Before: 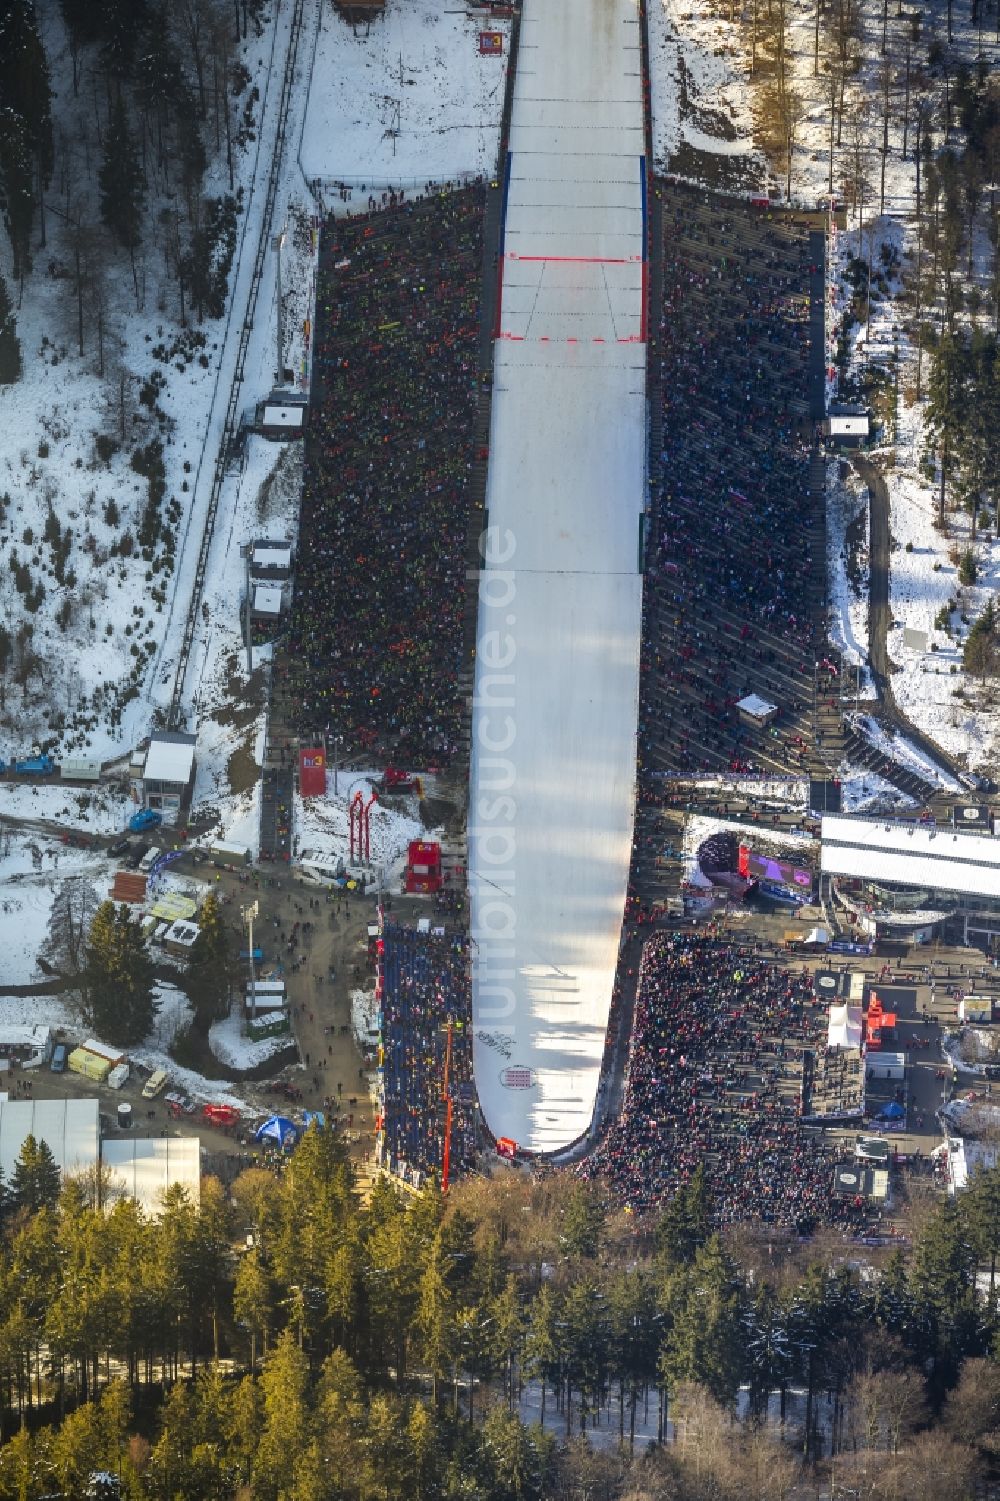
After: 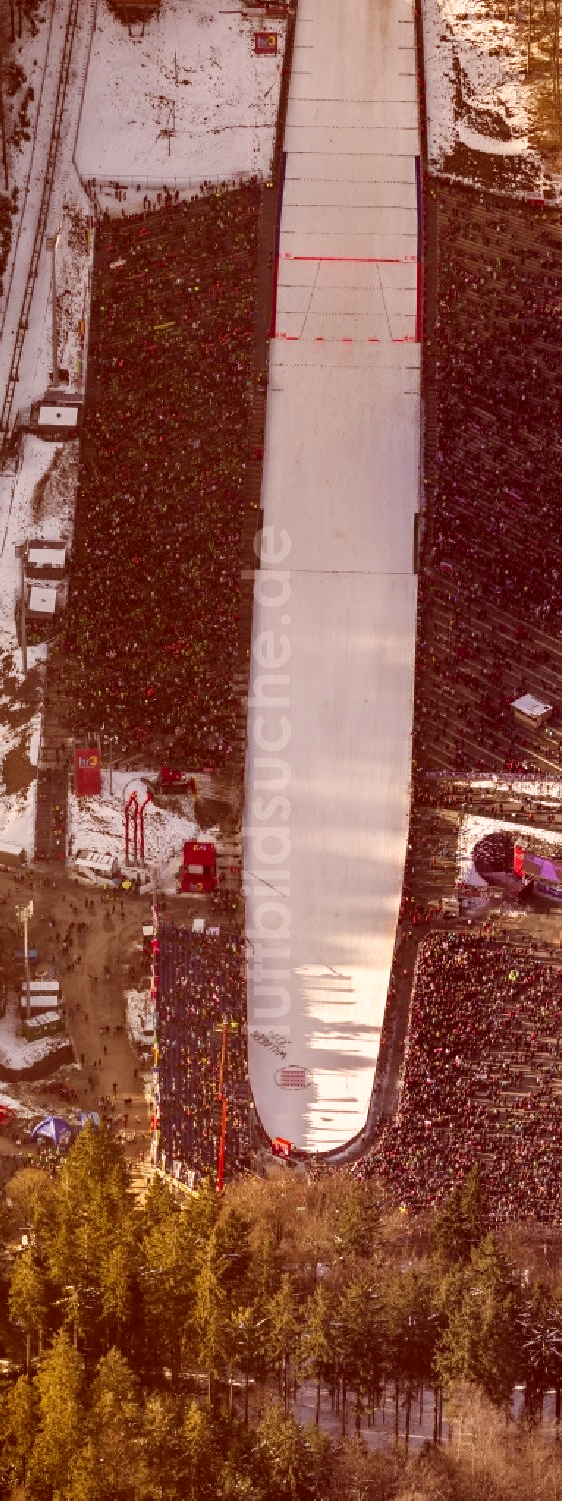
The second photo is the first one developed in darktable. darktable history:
color correction: highlights a* 9.03, highlights b* 8.71, shadows a* 40, shadows b* 40, saturation 0.8
crop and rotate: left 22.516%, right 21.234%
